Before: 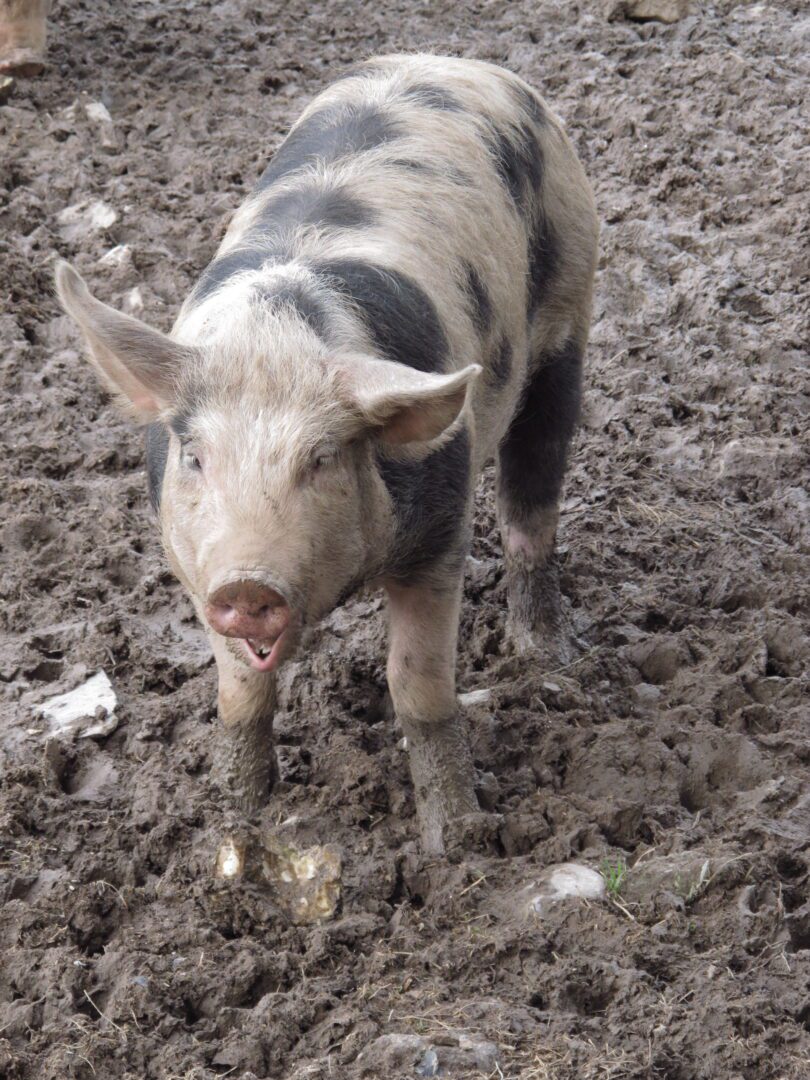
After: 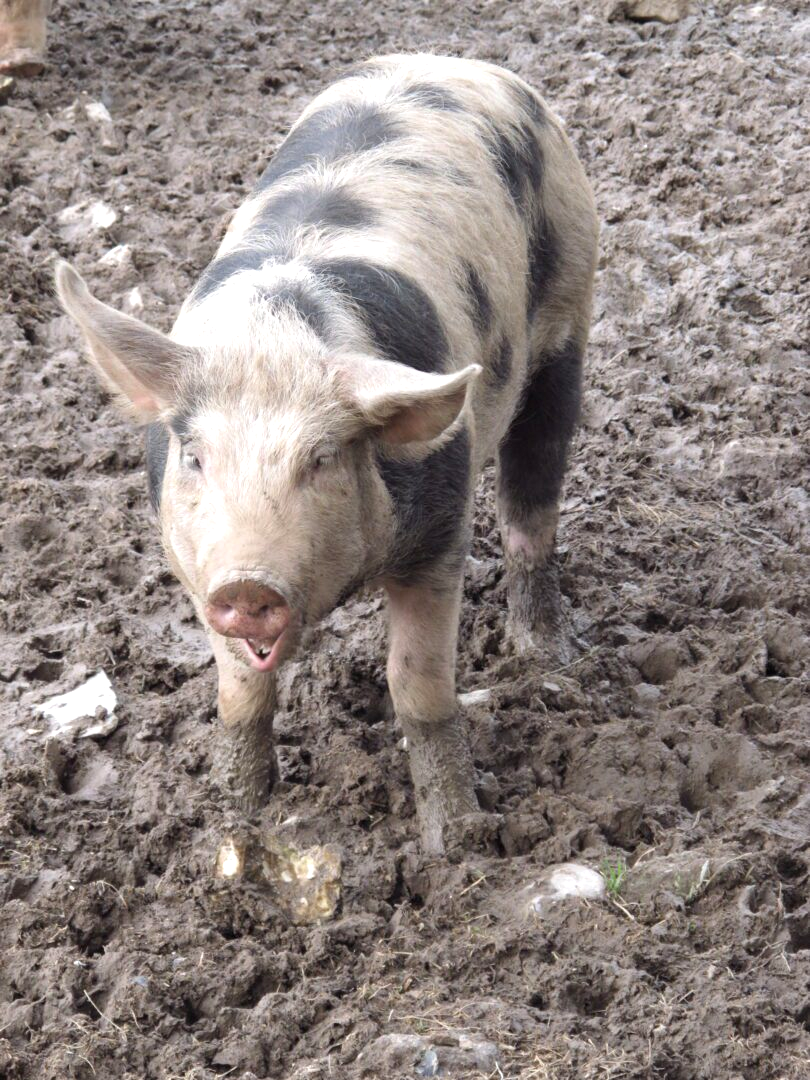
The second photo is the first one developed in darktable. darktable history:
rotate and perspective: automatic cropping original format, crop left 0, crop top 0
exposure: black level correction 0.001, exposure 0.5 EV, compensate exposure bias true, compensate highlight preservation false
